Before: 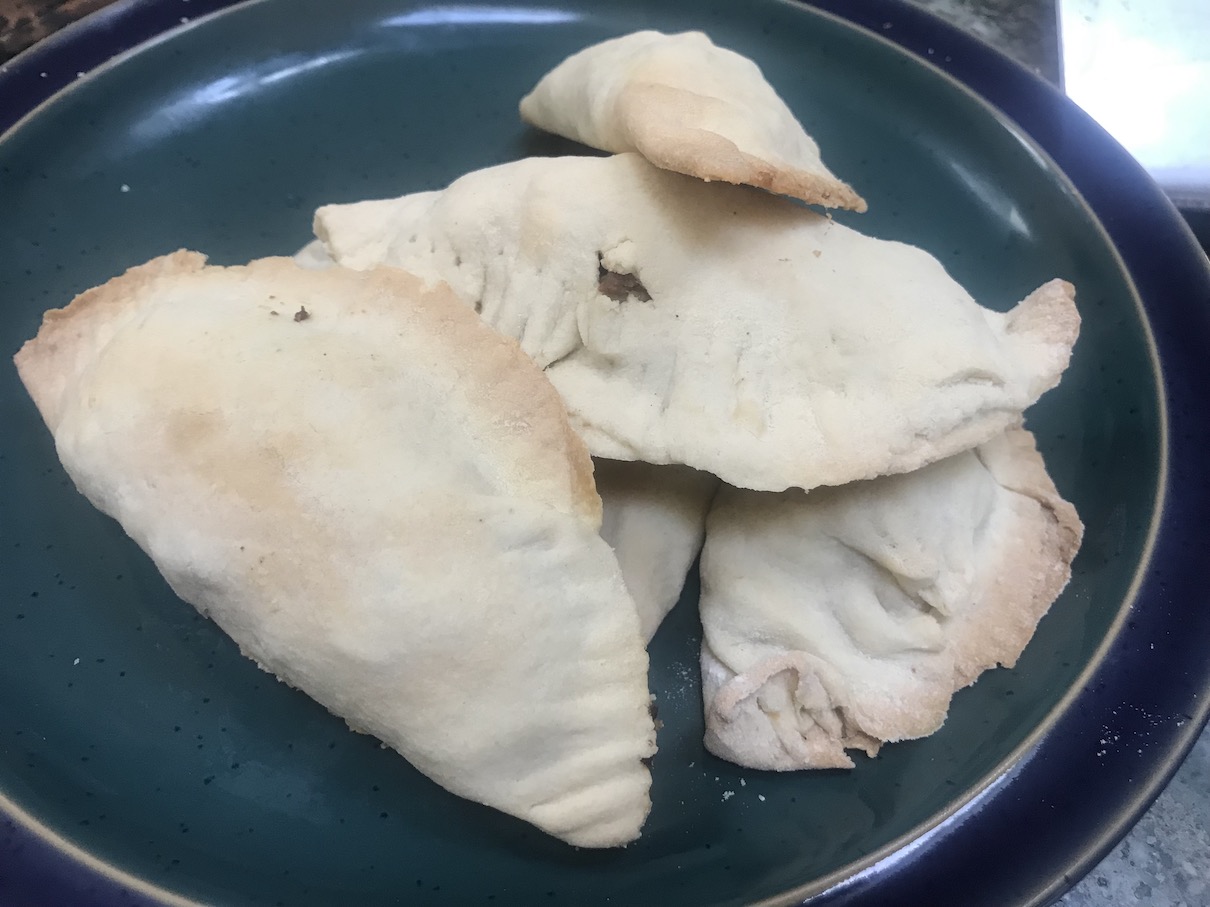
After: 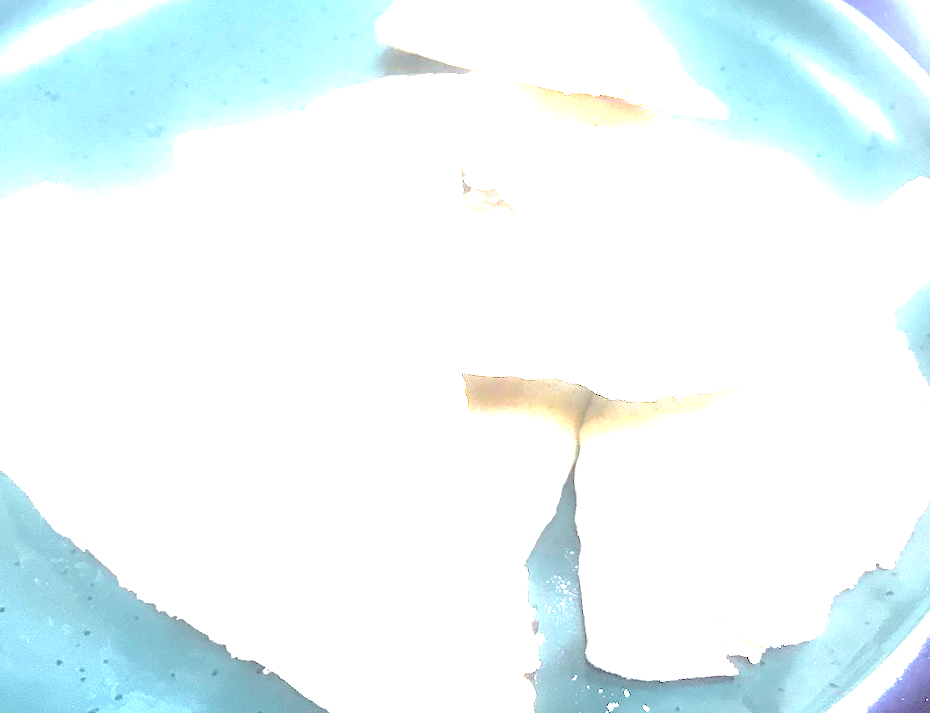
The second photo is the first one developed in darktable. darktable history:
crop and rotate: left 11.831%, top 11.346%, right 13.429%, bottom 13.899%
rotate and perspective: rotation -2.29°, automatic cropping off
tone curve: curves: ch0 [(0, 0) (0.052, 0.018) (0.236, 0.207) (0.41, 0.417) (0.485, 0.518) (0.54, 0.584) (0.625, 0.666) (0.845, 0.828) (0.994, 0.964)]; ch1 [(0, 0) (0.136, 0.146) (0.317, 0.34) (0.382, 0.408) (0.434, 0.441) (0.472, 0.479) (0.498, 0.501) (0.557, 0.558) (0.616, 0.59) (0.739, 0.7) (1, 1)]; ch2 [(0, 0) (0.352, 0.403) (0.447, 0.466) (0.482, 0.482) (0.528, 0.526) (0.586, 0.577) (0.618, 0.621) (0.785, 0.747) (1, 1)], color space Lab, independent channels, preserve colors none
exposure: black level correction 0, exposure 4 EV, compensate exposure bias true, compensate highlight preservation false
